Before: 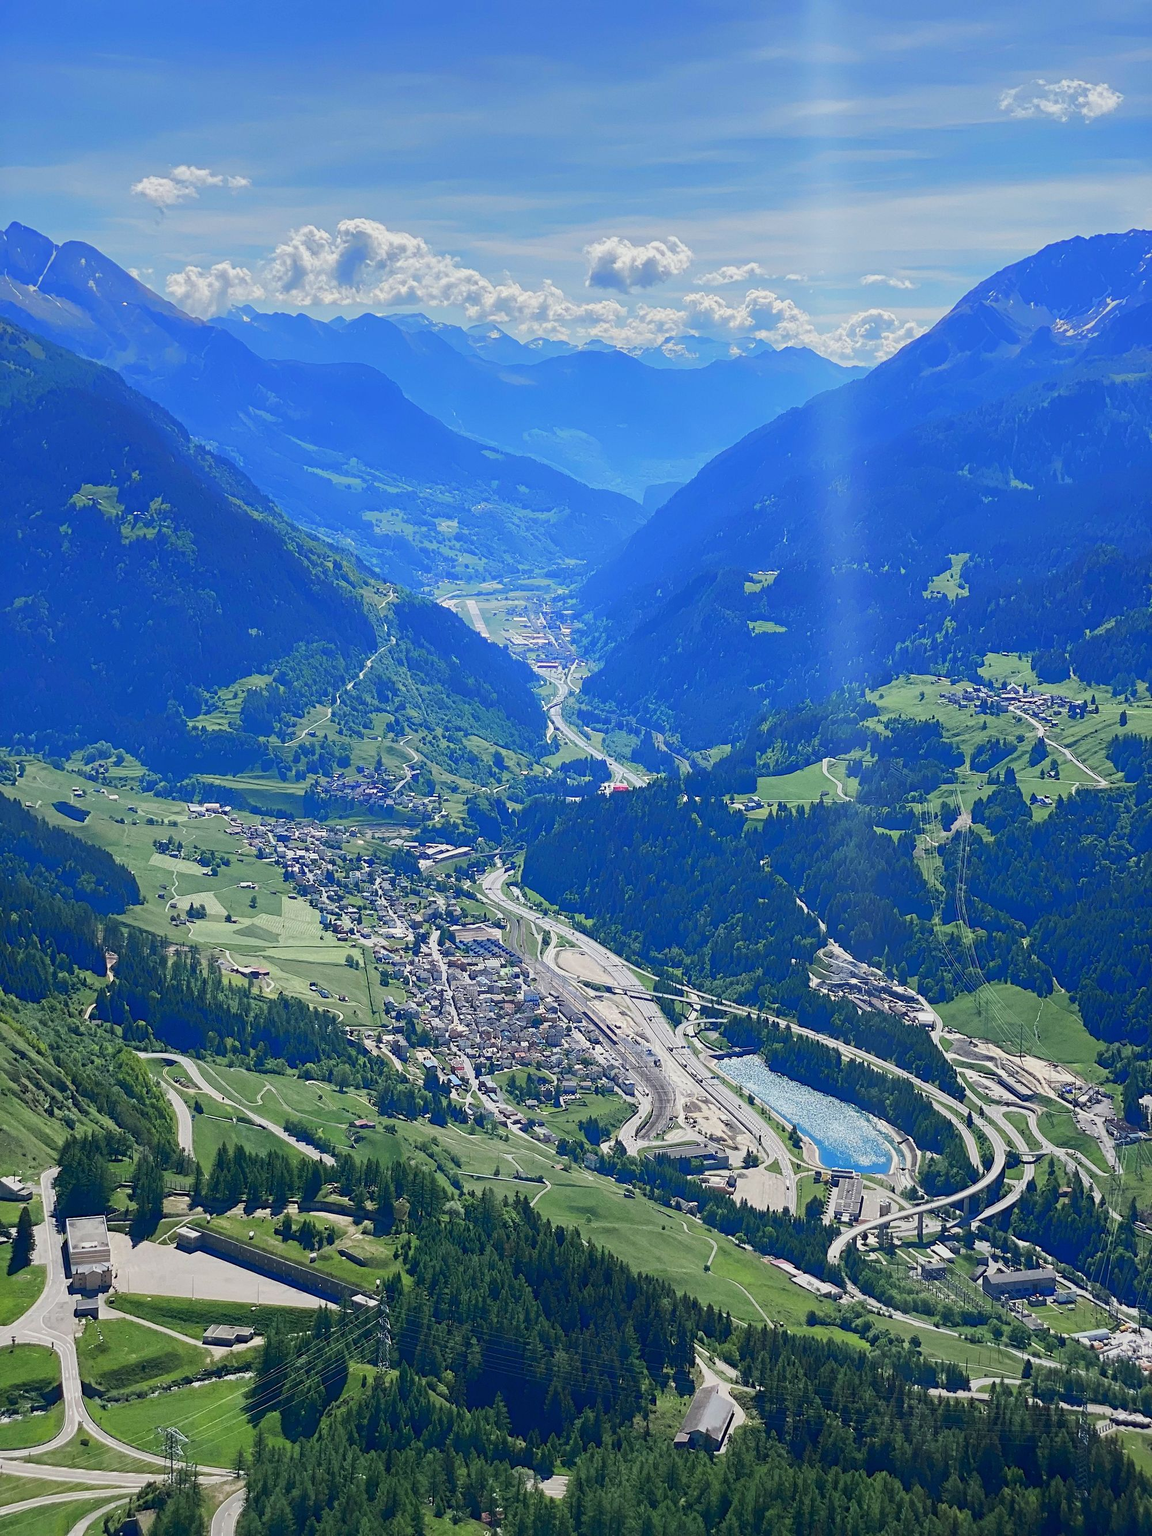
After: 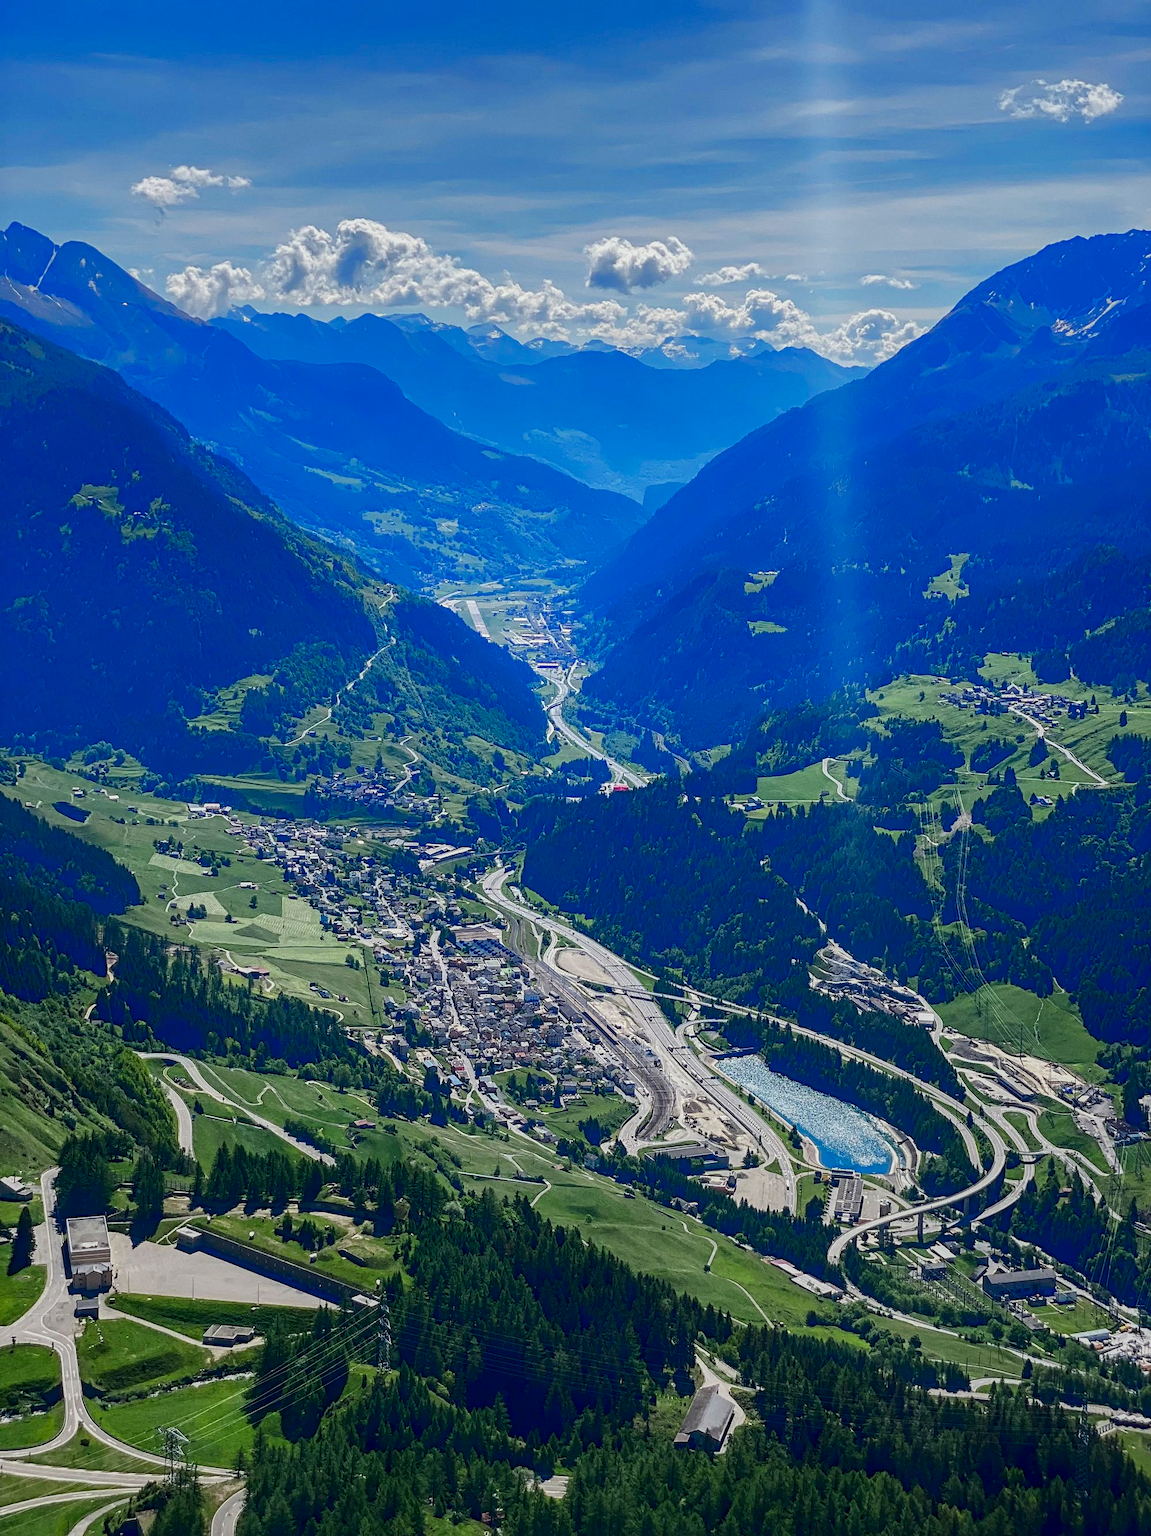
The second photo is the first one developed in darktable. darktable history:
local contrast: on, module defaults
contrast brightness saturation: brightness -0.2, saturation 0.08
